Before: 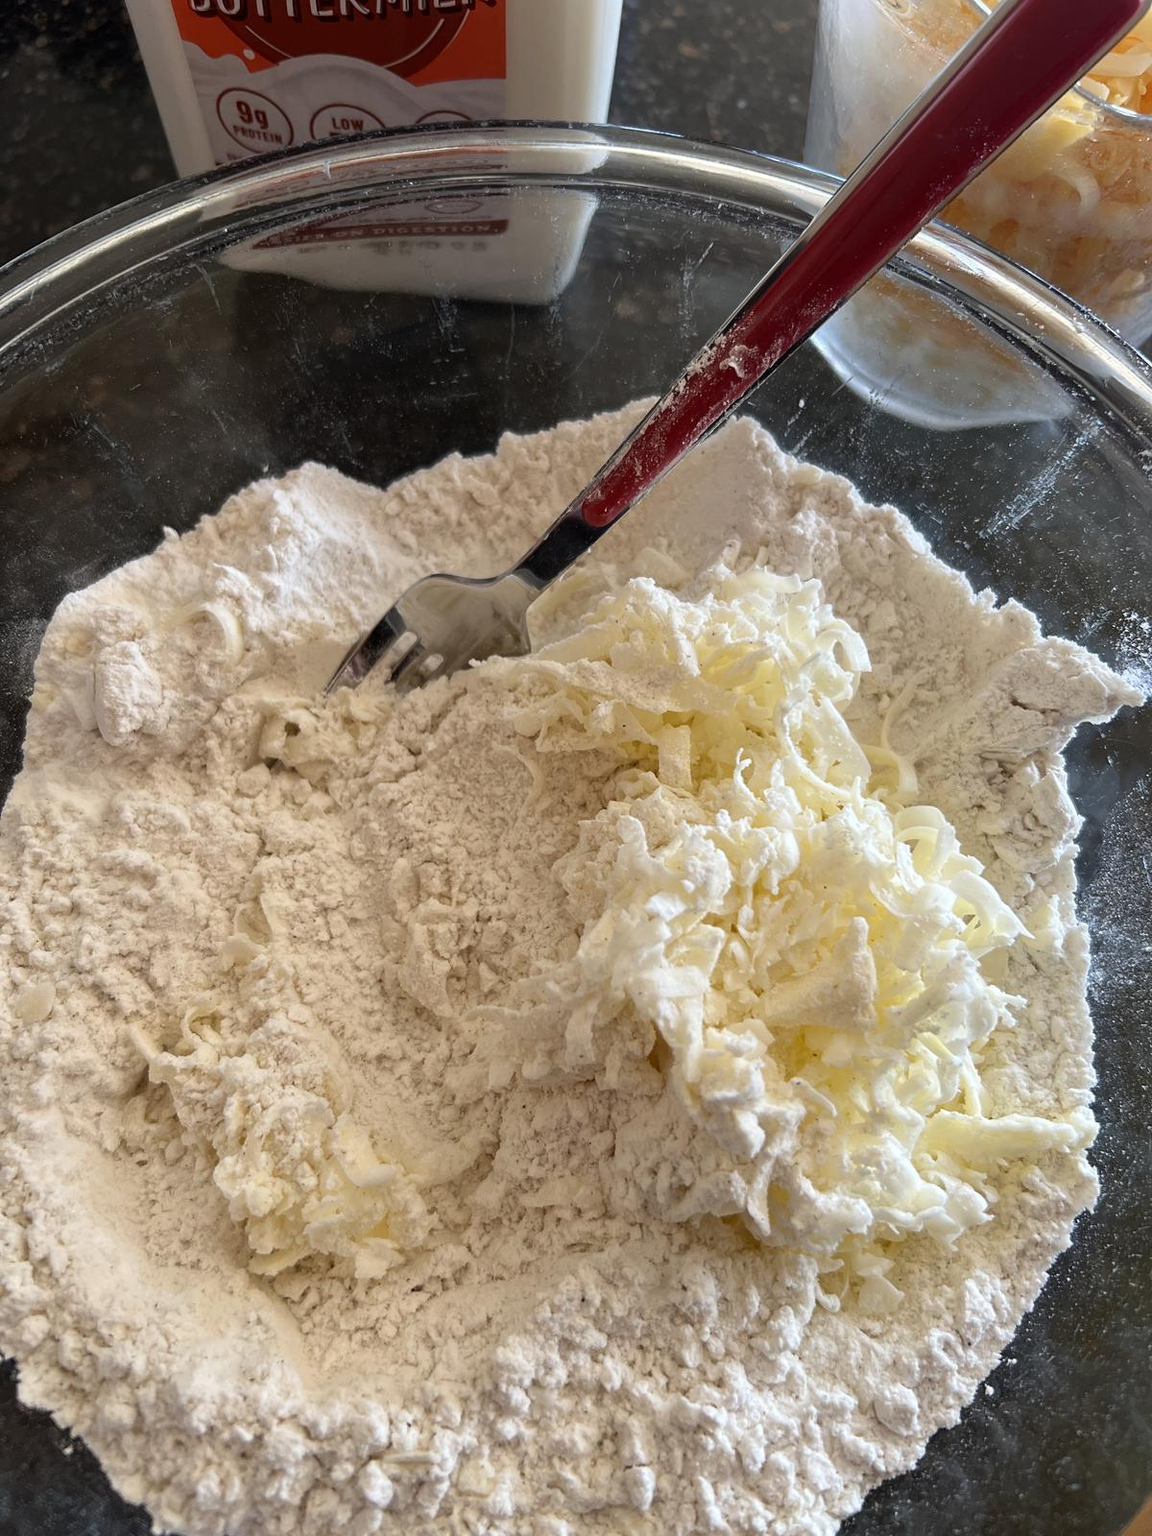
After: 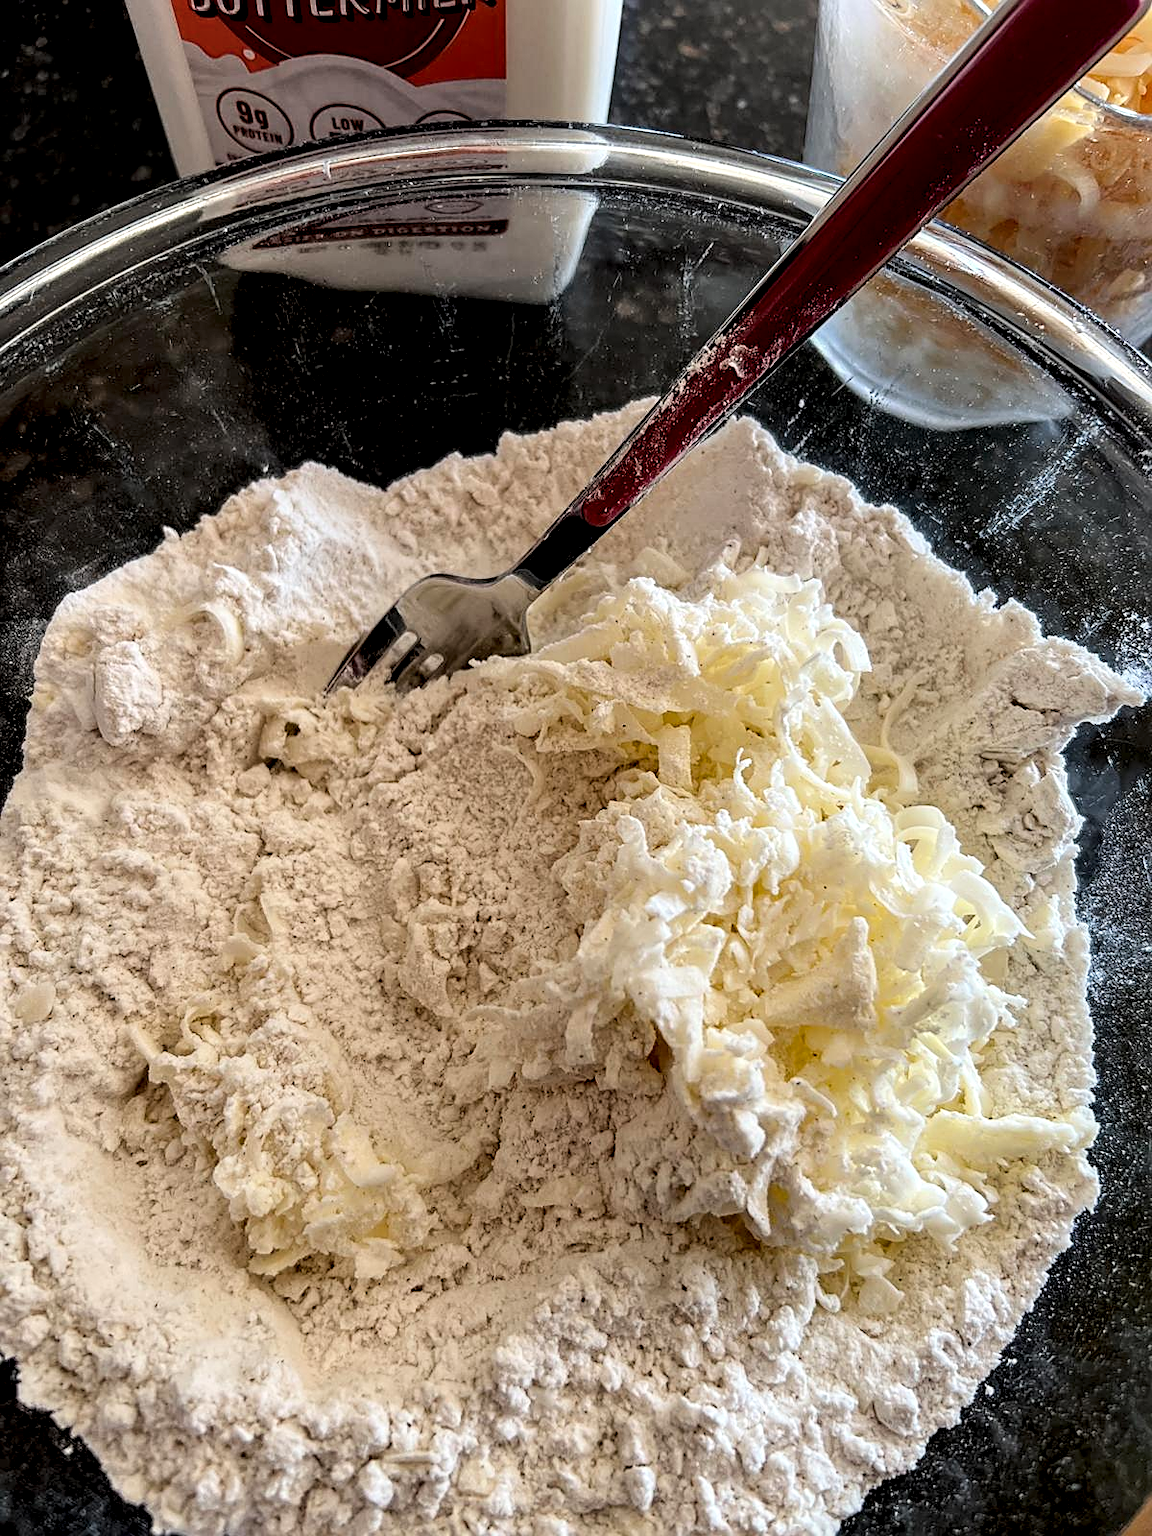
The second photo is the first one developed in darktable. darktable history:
local contrast: highlights 80%, shadows 57%, detail 173%, midtone range 0.604
sharpen: on, module defaults
filmic rgb: black relative exposure -7.65 EV, white relative exposure 4.56 EV, hardness 3.61, color science v6 (2022)
